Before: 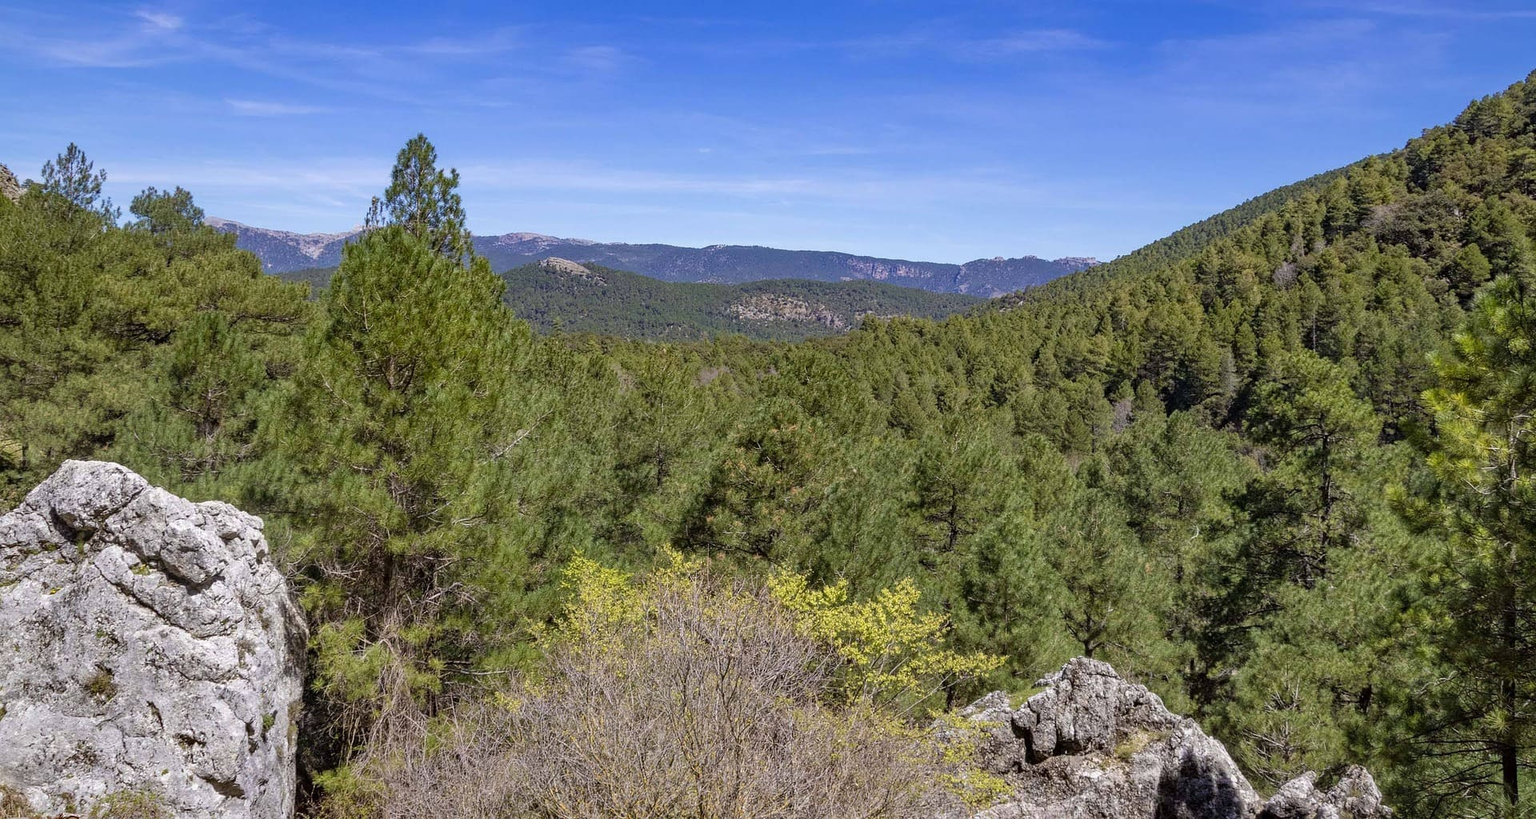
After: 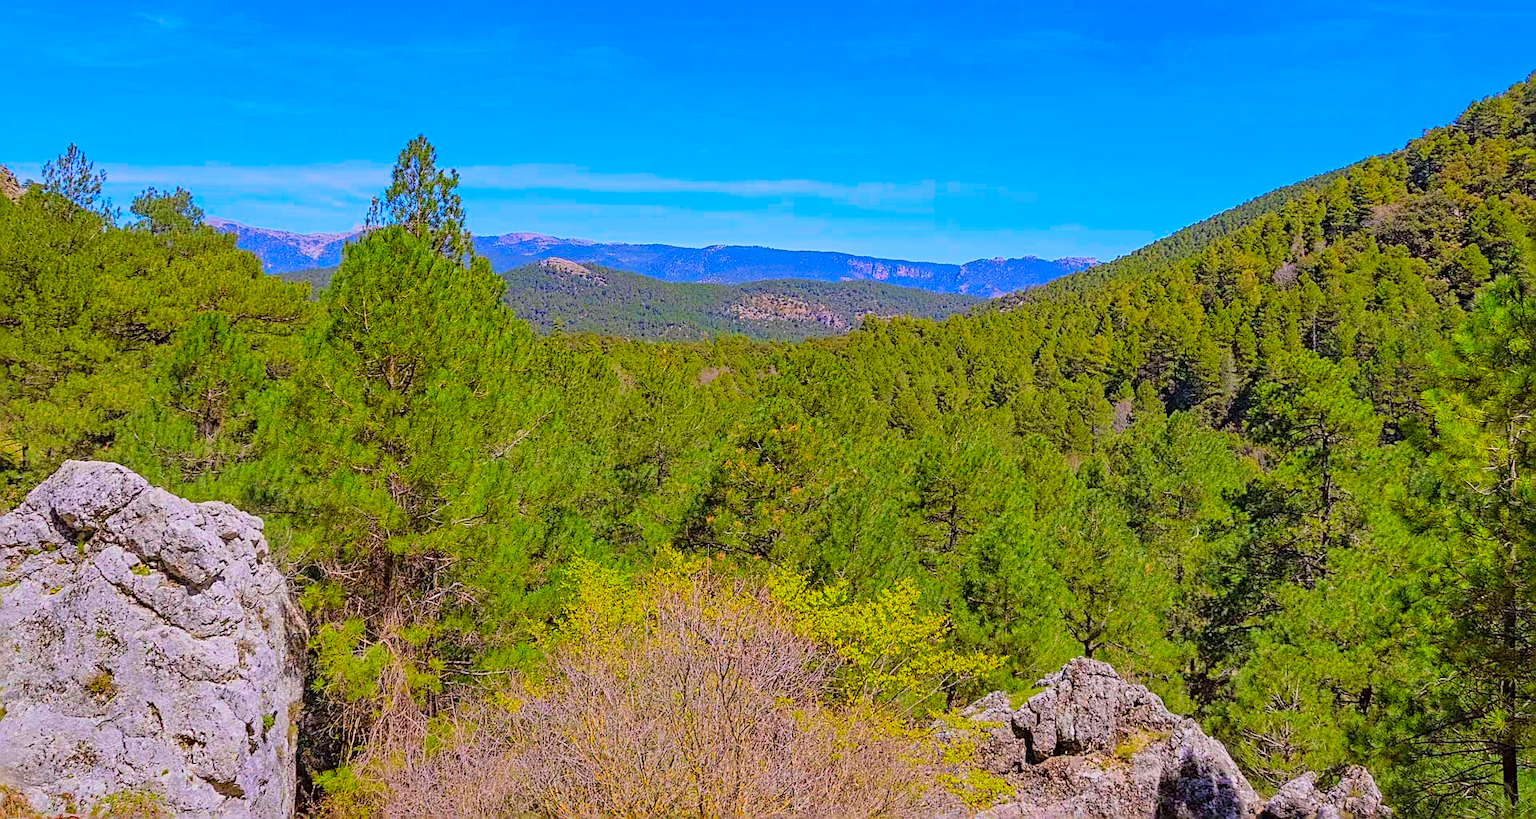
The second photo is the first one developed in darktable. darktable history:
color correction: highlights a* 1.59, highlights b* -1.7, saturation 2.48
sharpen: radius 2.584, amount 0.688
global tonemap: drago (0.7, 100)
